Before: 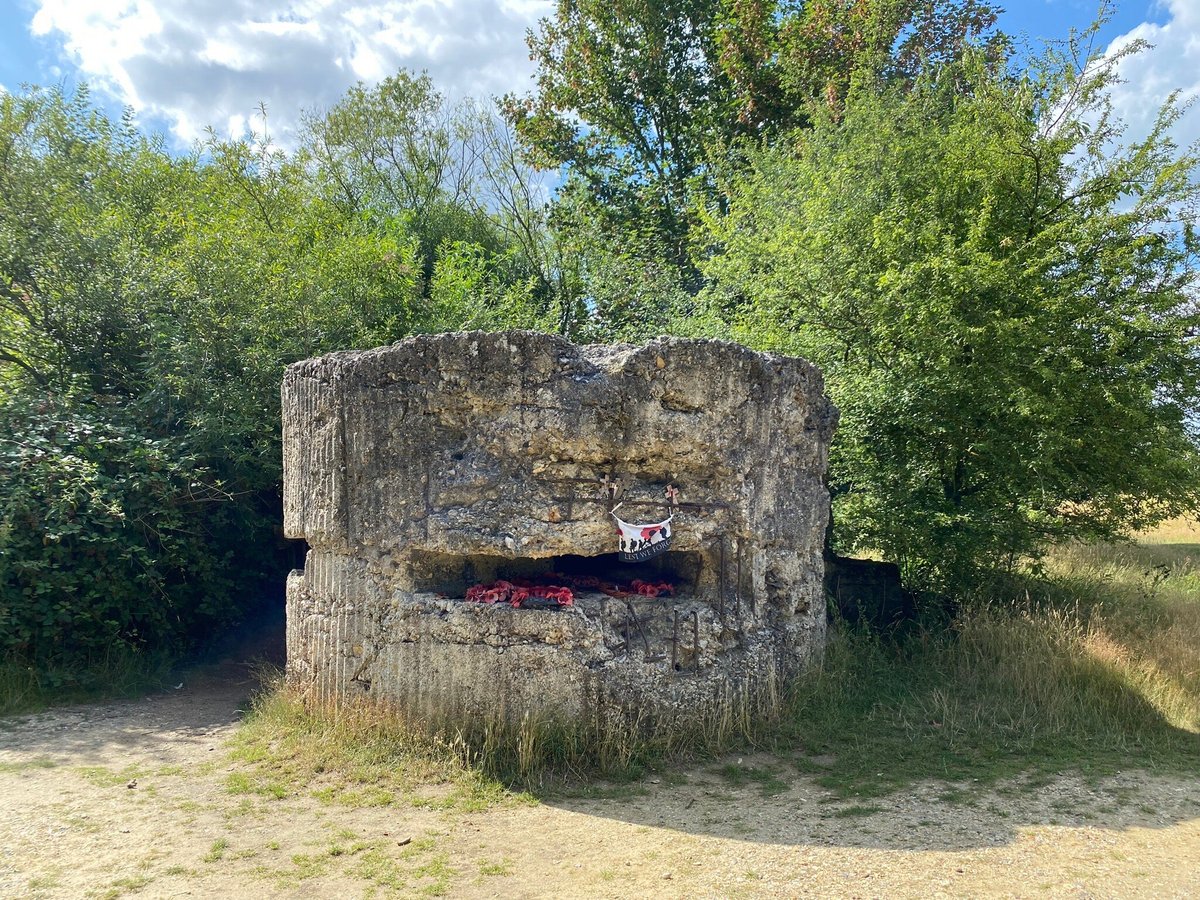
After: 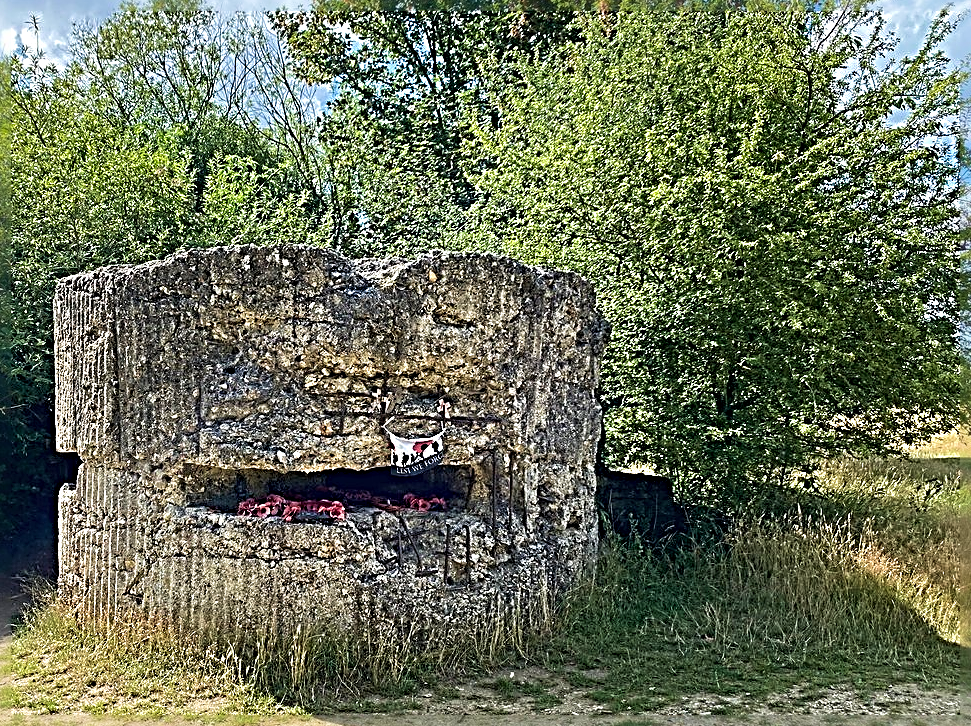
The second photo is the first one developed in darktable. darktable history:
sharpen: radius 4.012, amount 1.988
crop: left 19.039%, top 9.643%, right 0%, bottom 9.664%
velvia: strength 30.03%
